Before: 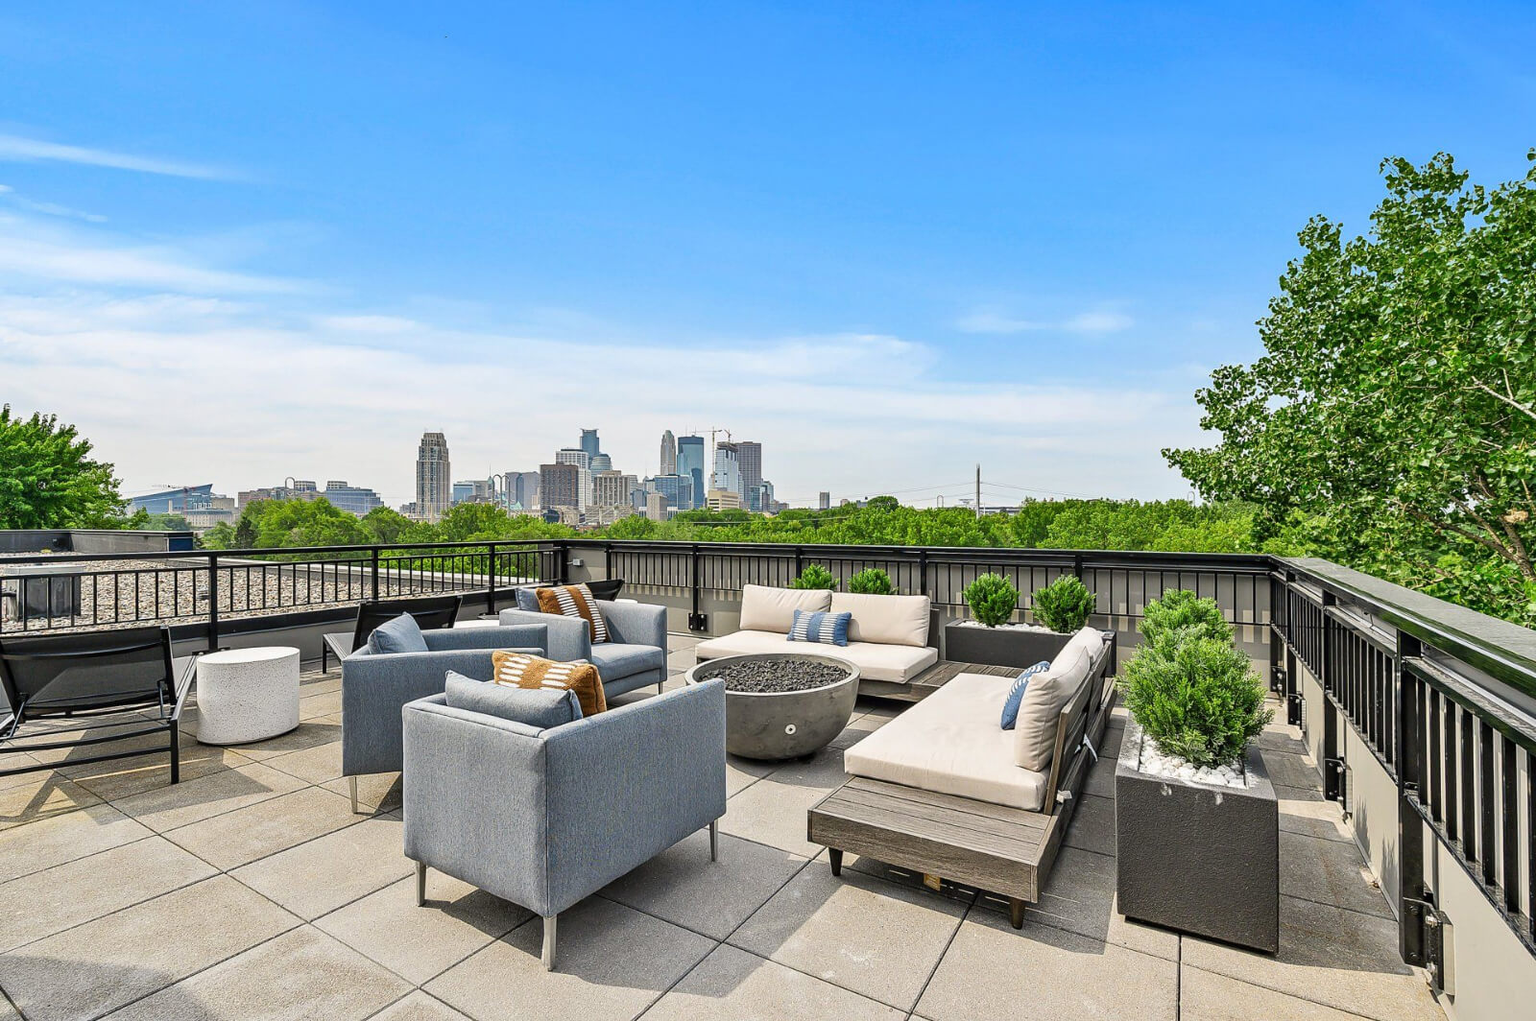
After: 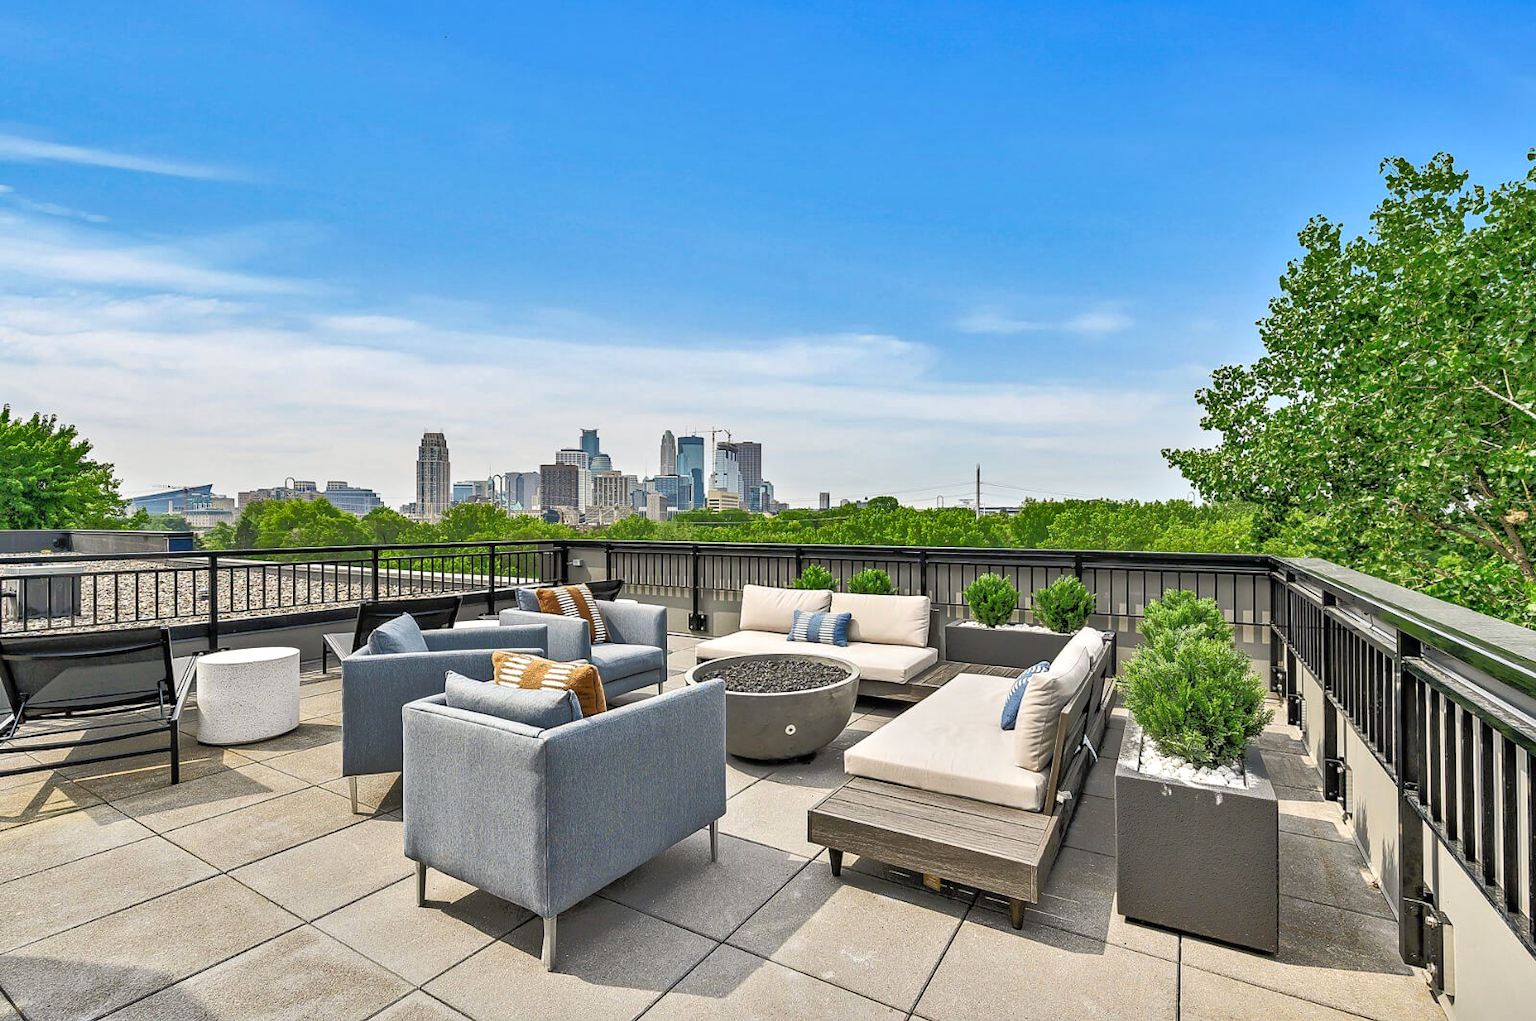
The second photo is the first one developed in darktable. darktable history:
shadows and highlights: soften with gaussian
tone equalizer: -8 EV -0.514 EV, -7 EV -0.317 EV, -6 EV -0.119 EV, -5 EV 0.39 EV, -4 EV 0.955 EV, -3 EV 0.812 EV, -2 EV -0.006 EV, -1 EV 0.137 EV, +0 EV -0.018 EV
